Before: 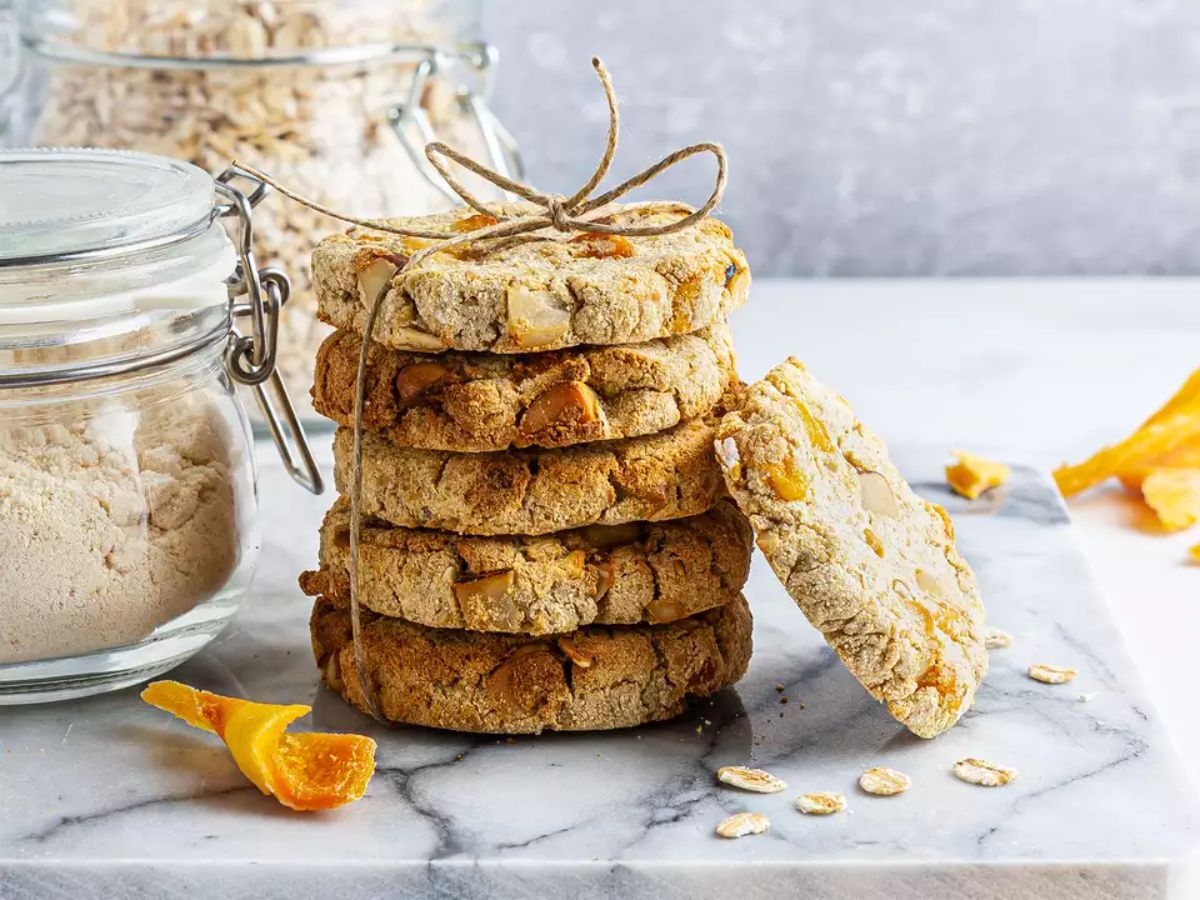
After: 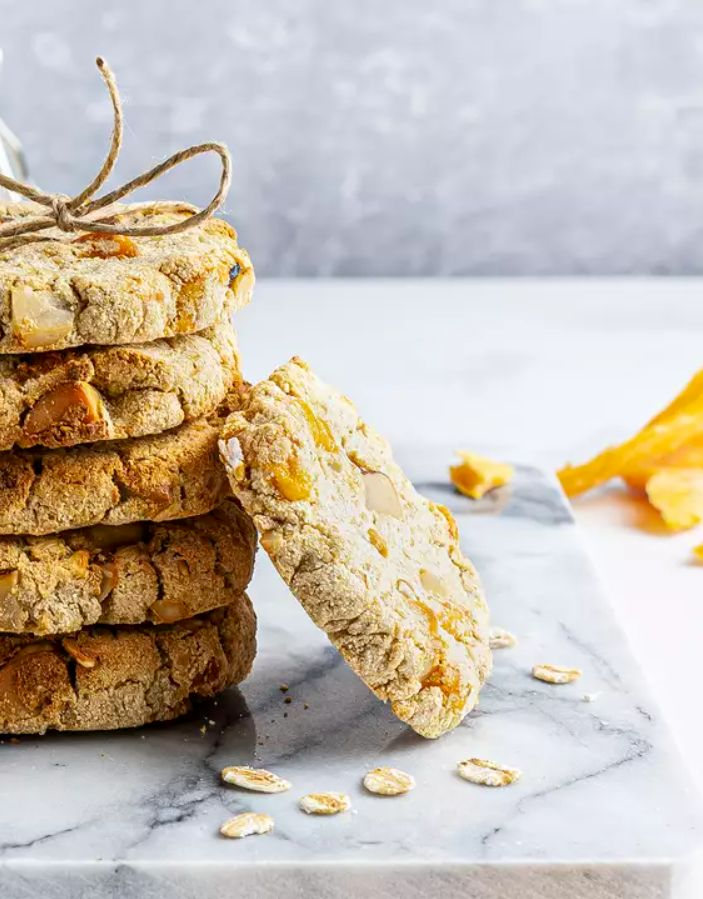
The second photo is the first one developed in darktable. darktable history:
exposure: black level correction 0.001, compensate highlight preservation false
crop: left 41.402%
